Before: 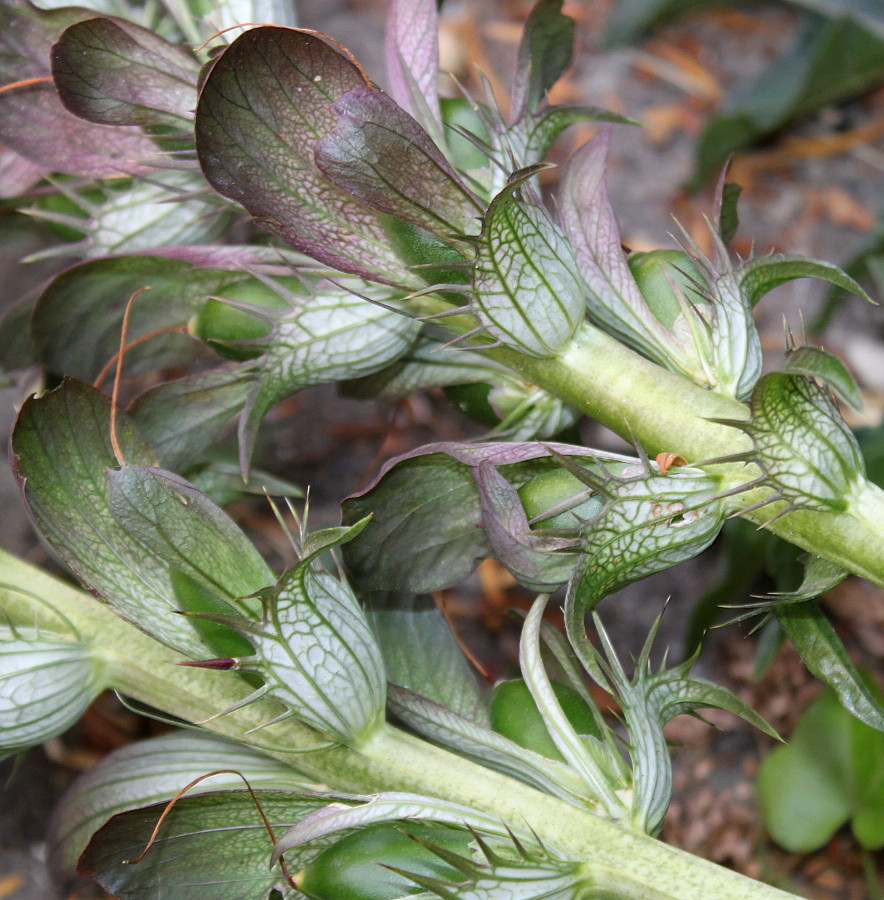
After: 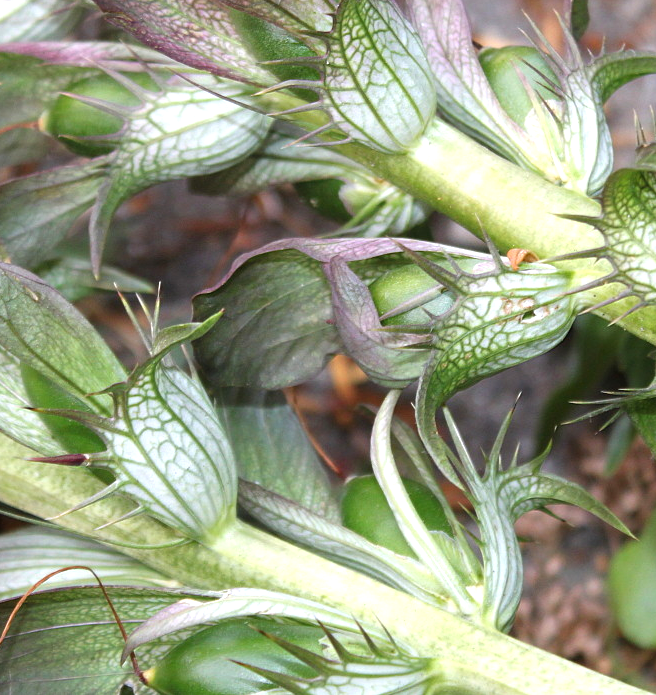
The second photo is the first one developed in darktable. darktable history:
crop: left 16.865%, top 22.724%, right 8.817%
exposure: black level correction -0.002, exposure 0.54 EV, compensate exposure bias true, compensate highlight preservation false
